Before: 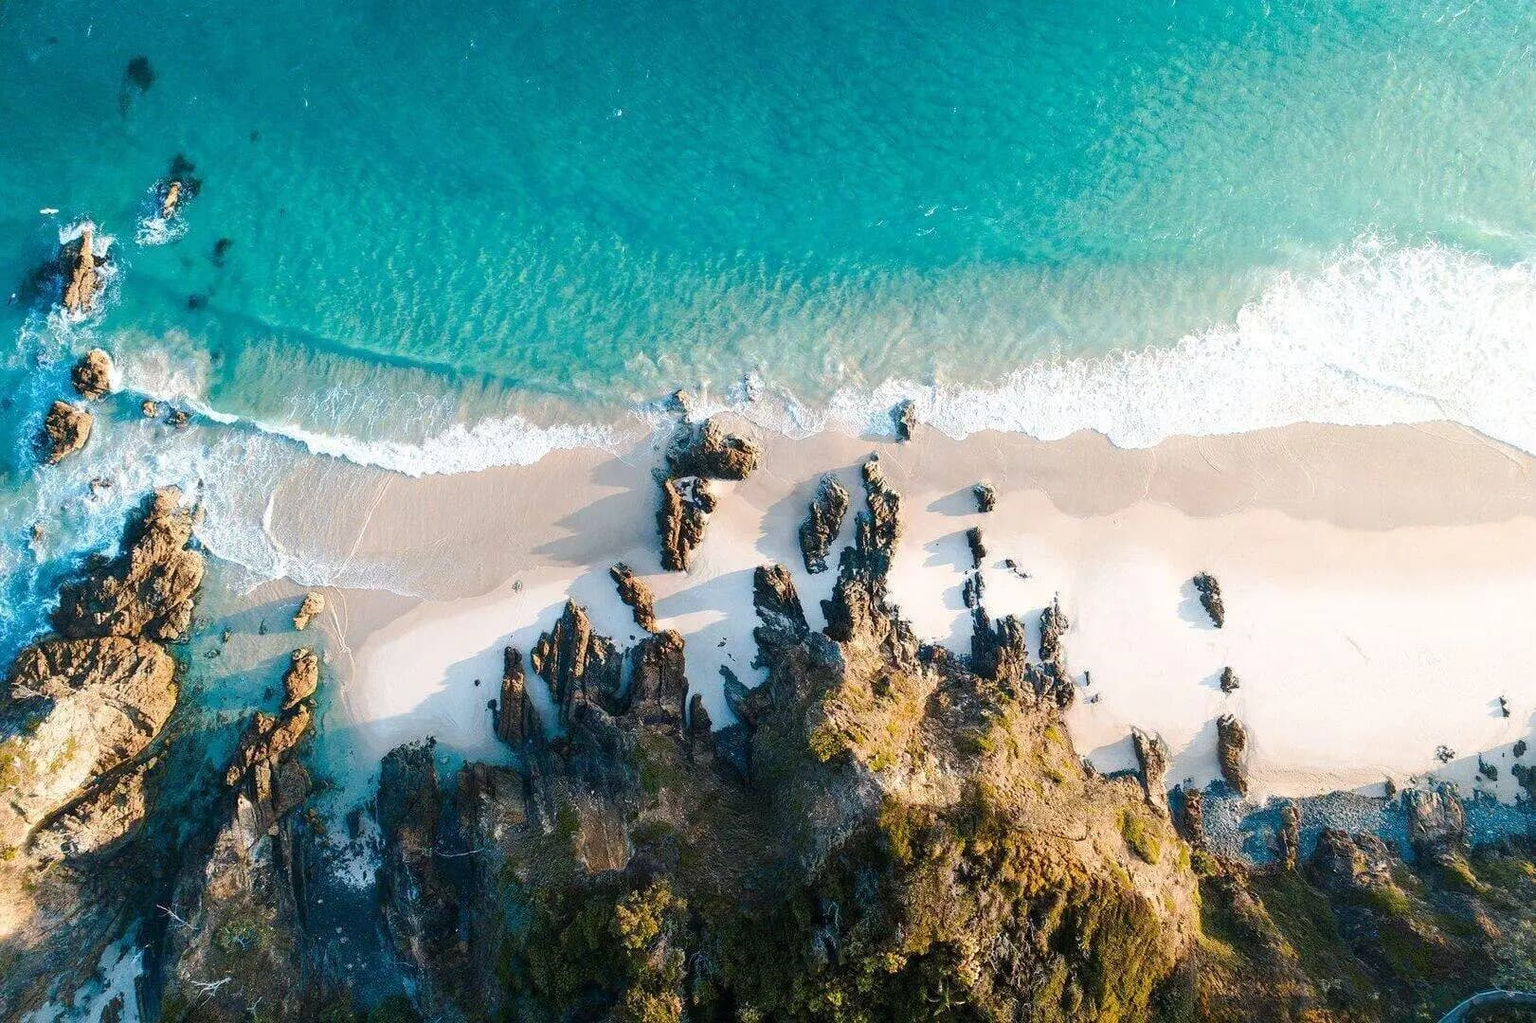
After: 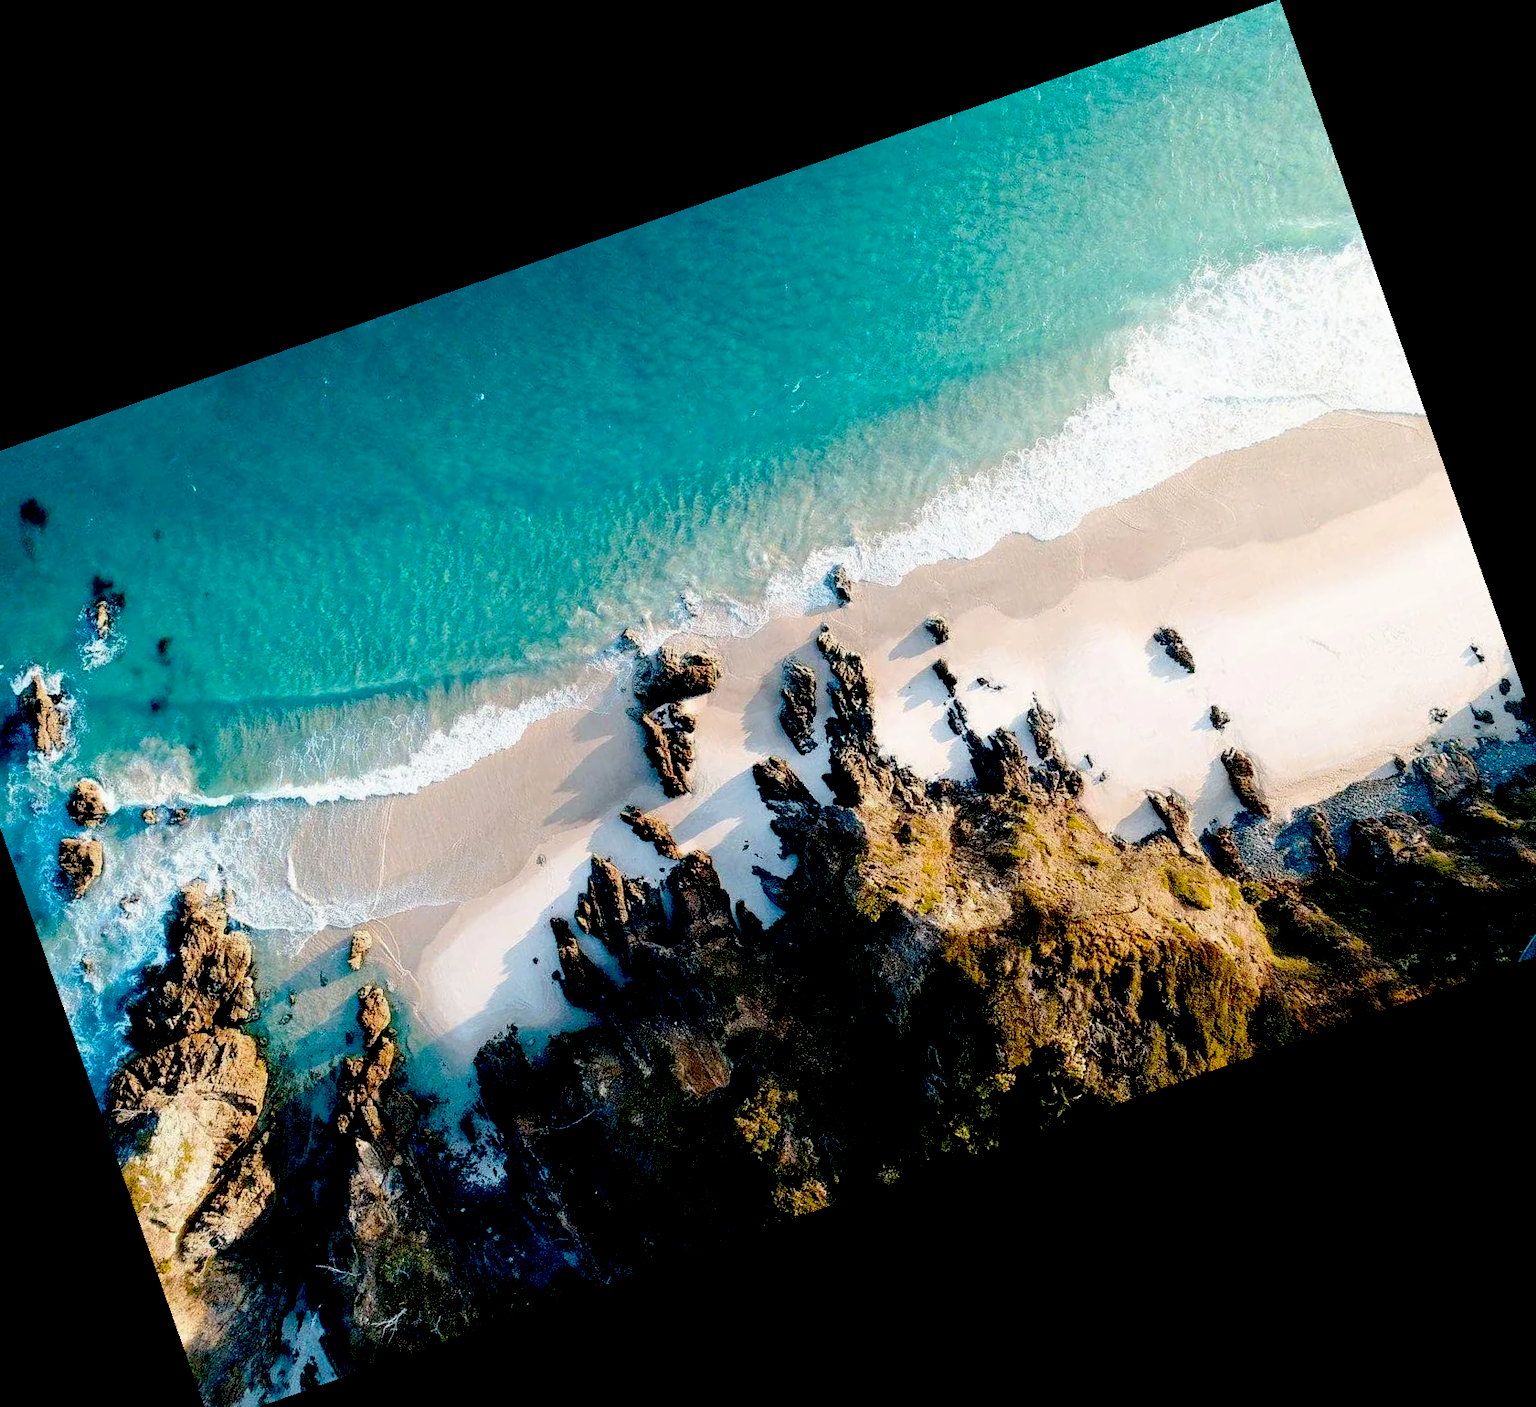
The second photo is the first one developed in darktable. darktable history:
crop and rotate: angle 19.43°, left 6.812%, right 4.125%, bottom 1.087%
exposure: black level correction 0.056, exposure -0.039 EV, compensate highlight preservation false
